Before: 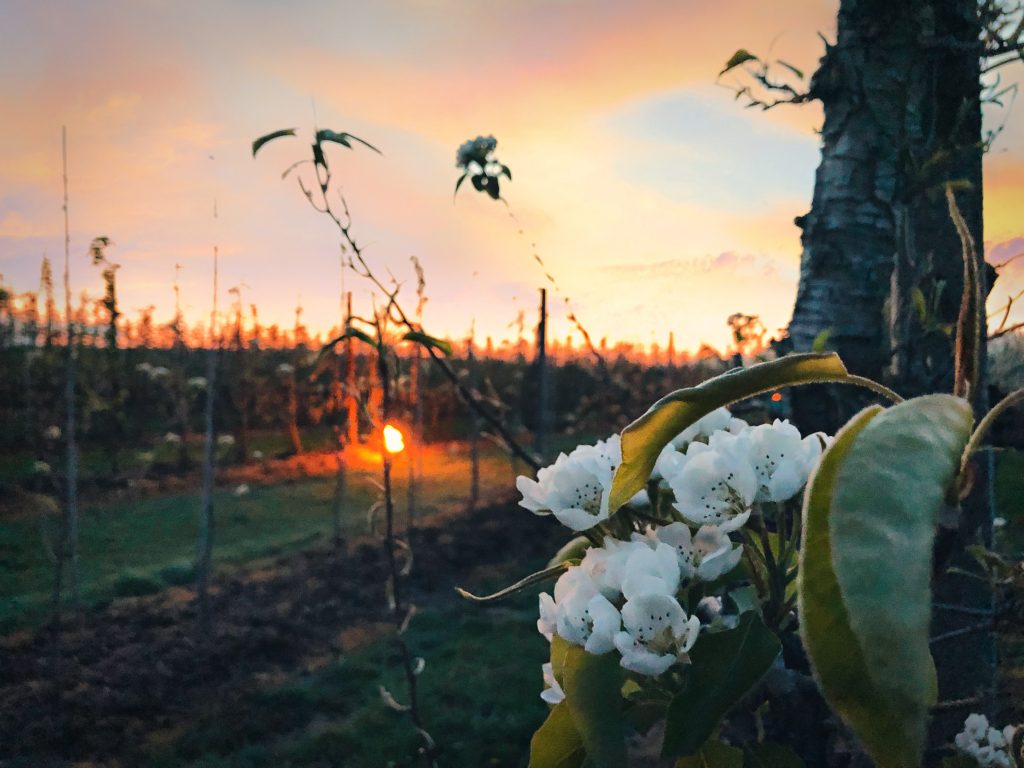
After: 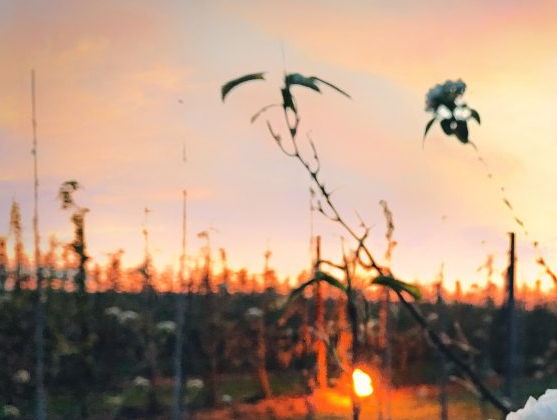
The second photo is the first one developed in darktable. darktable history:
crop and rotate: left 3.043%, top 7.389%, right 42.556%, bottom 37.894%
